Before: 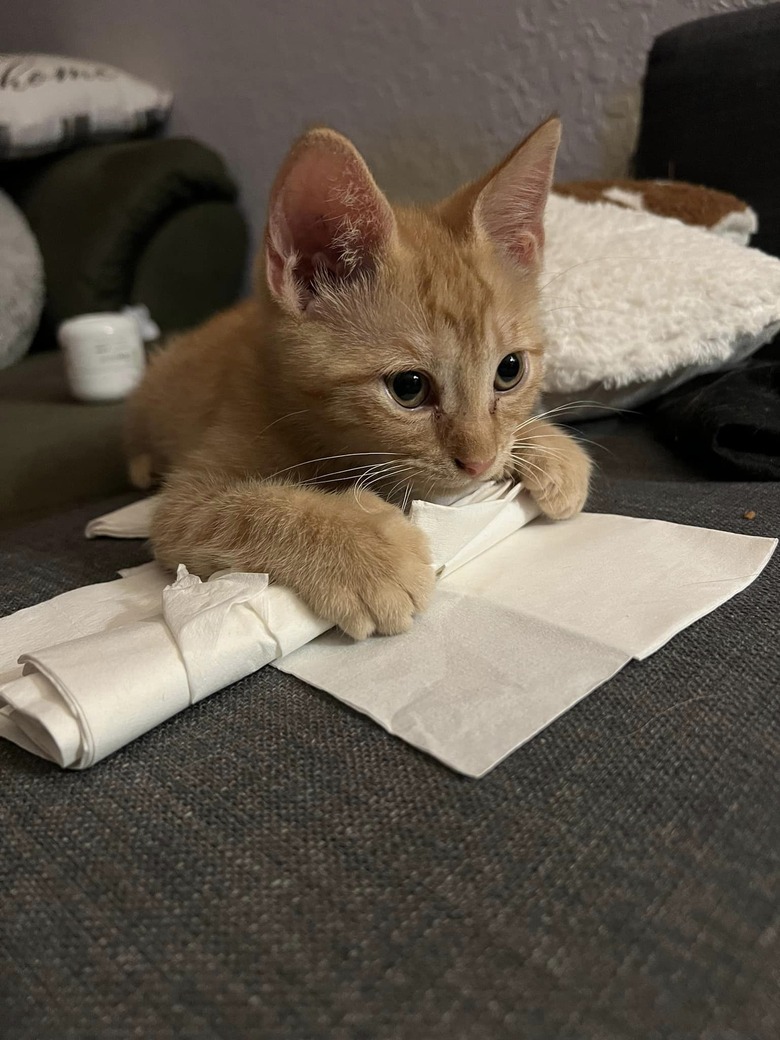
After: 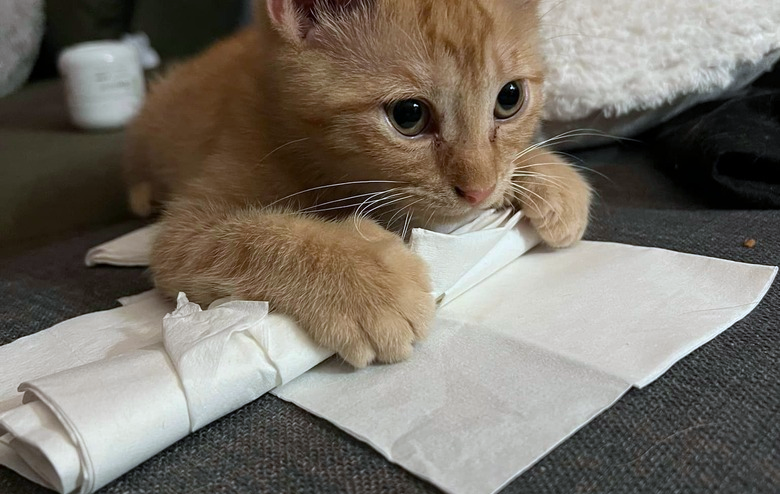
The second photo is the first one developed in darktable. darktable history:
crop and rotate: top 26.23%, bottom 26.183%
color calibration: illuminant custom, x 0.368, y 0.373, temperature 4341.35 K
